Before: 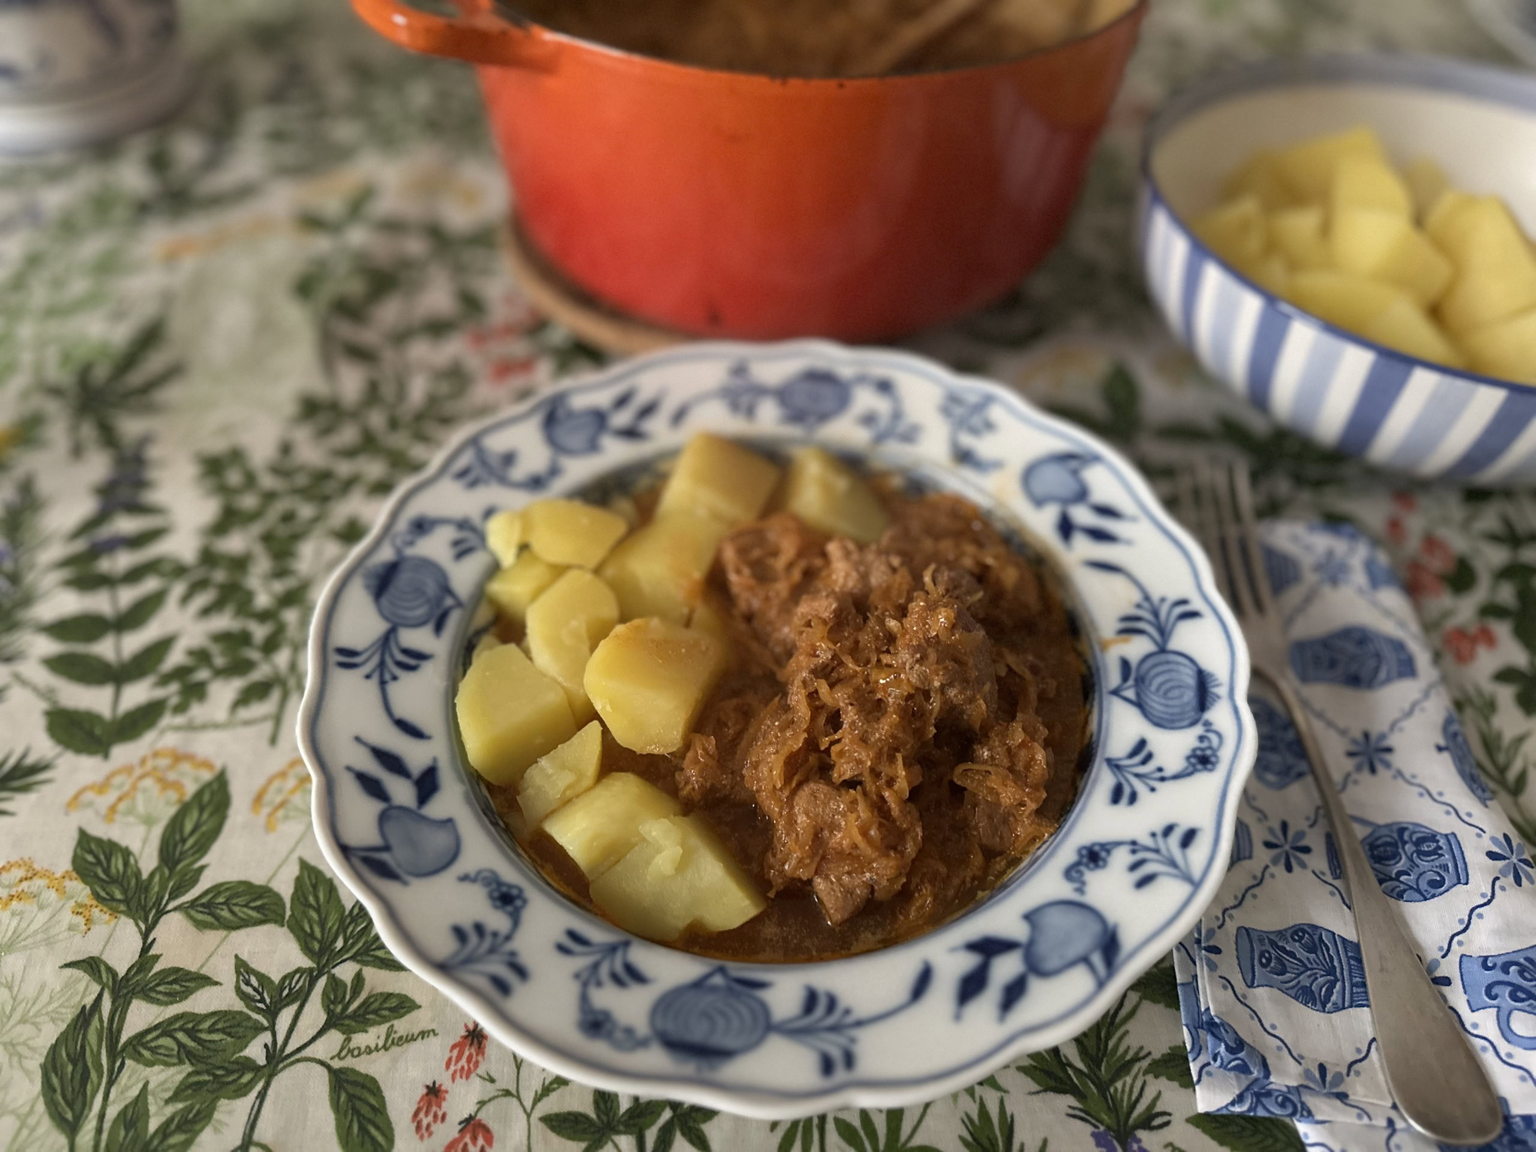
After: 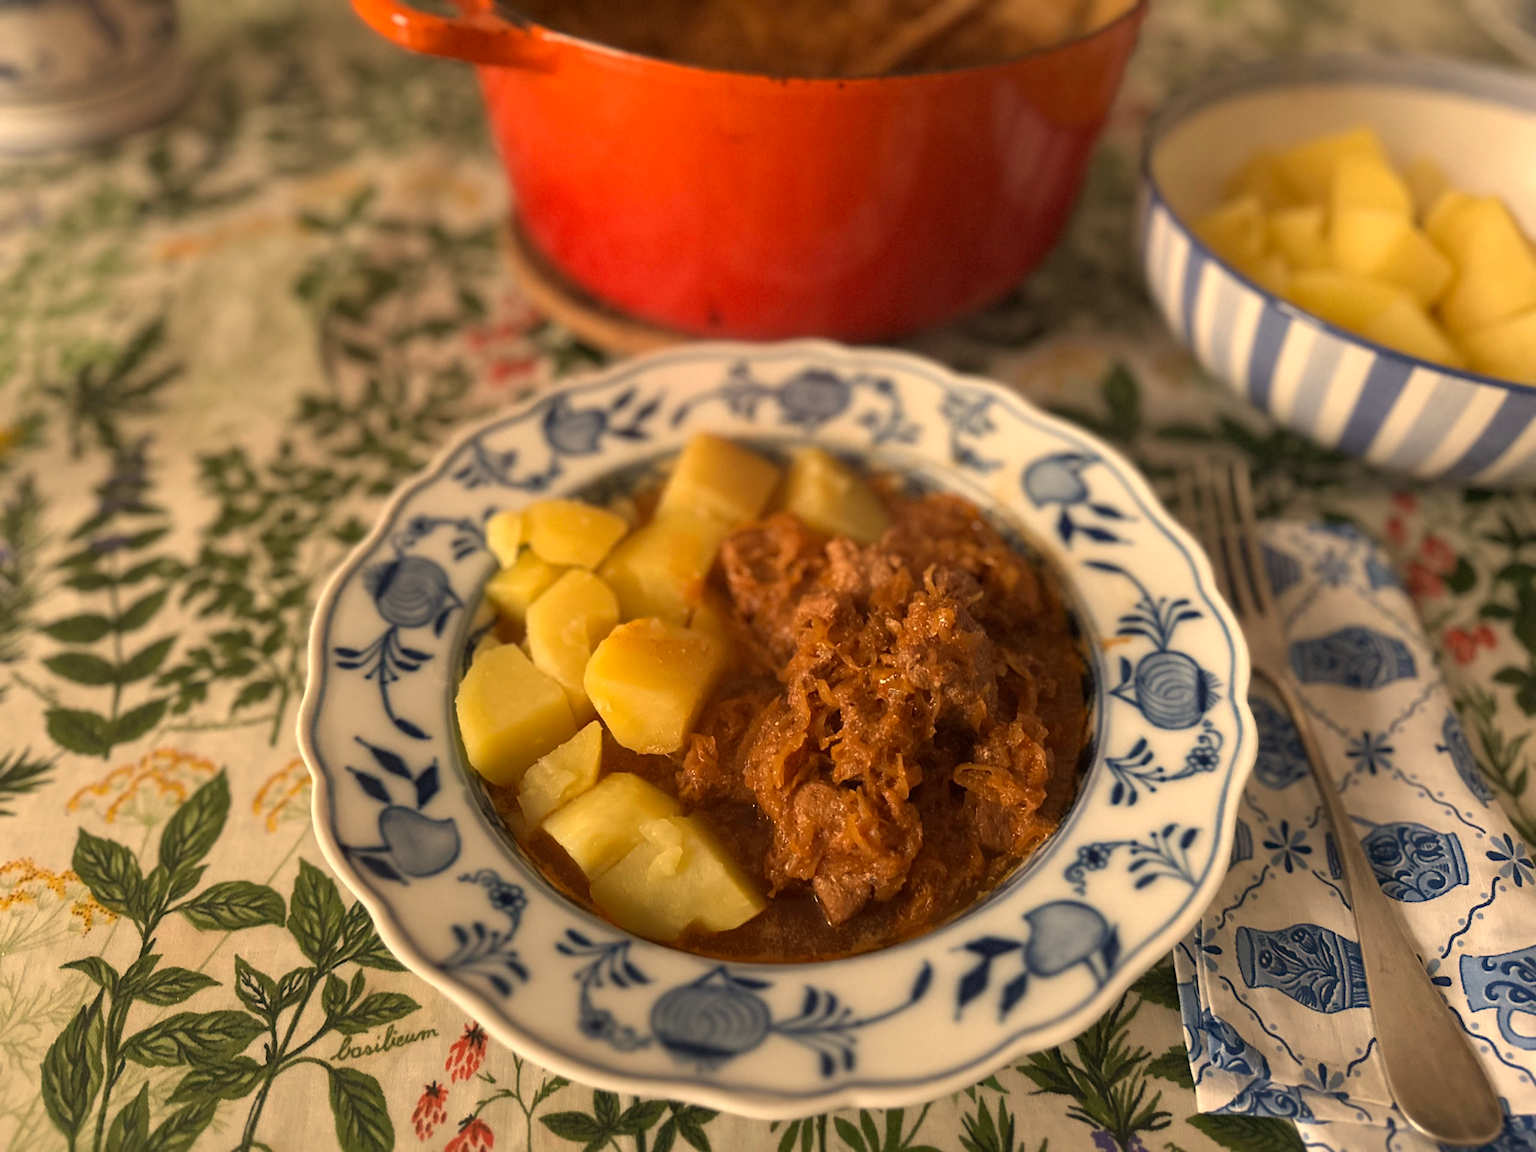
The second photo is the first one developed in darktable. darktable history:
white balance: red 1.138, green 0.996, blue 0.812
exposure: black level correction 0, compensate exposure bias true, compensate highlight preservation false
